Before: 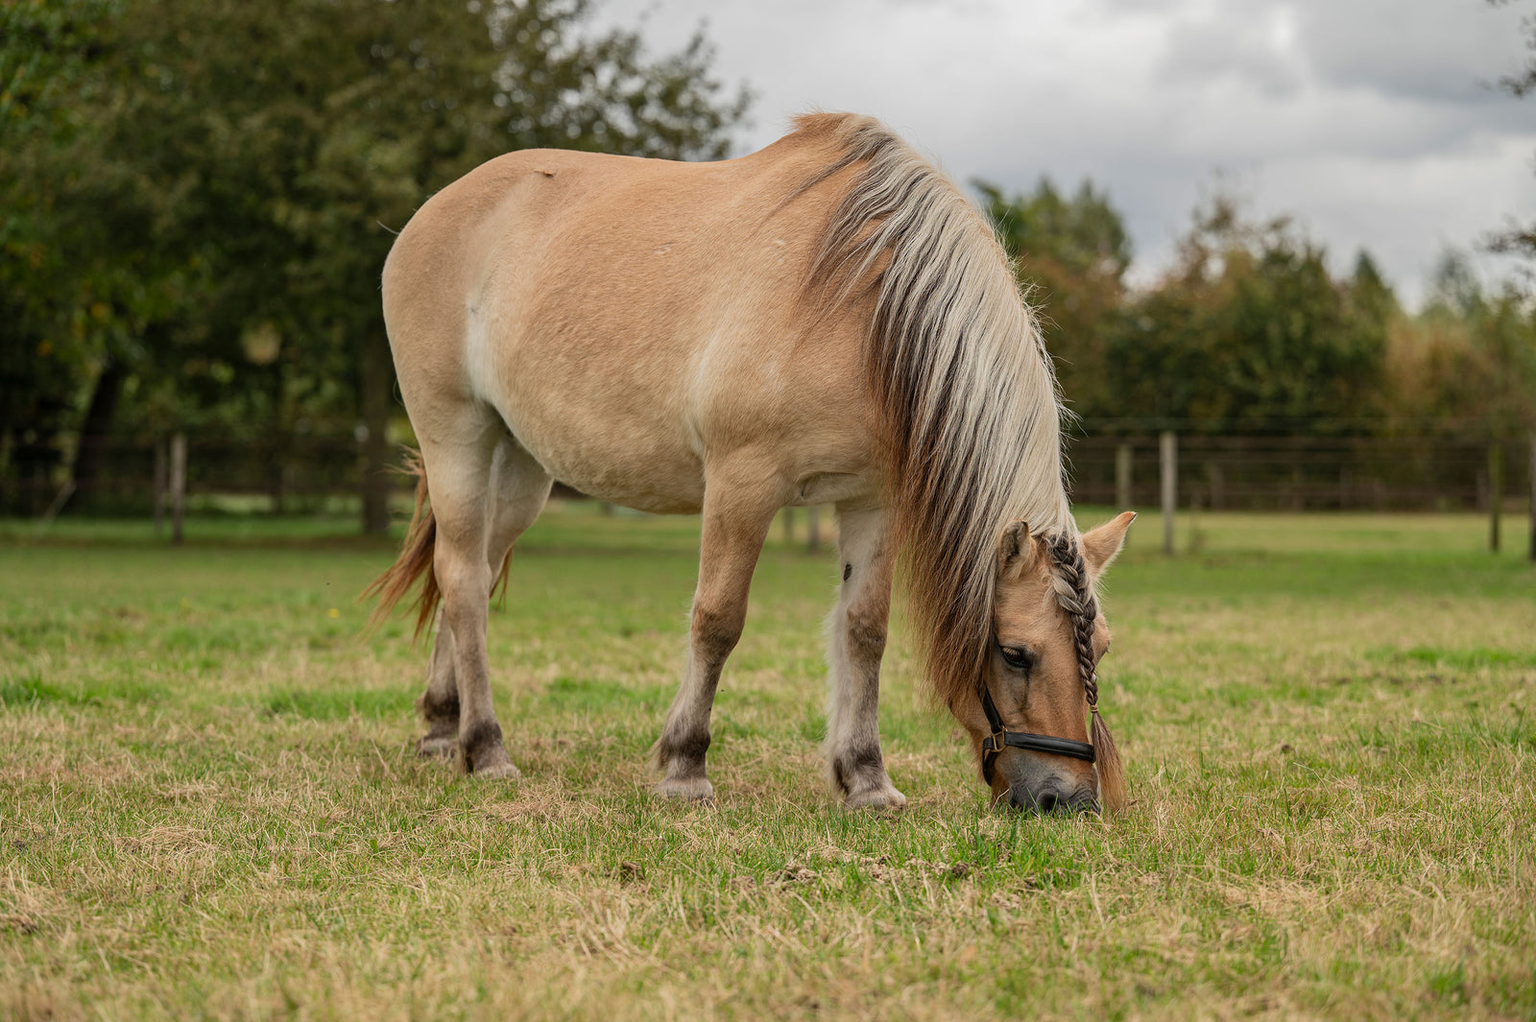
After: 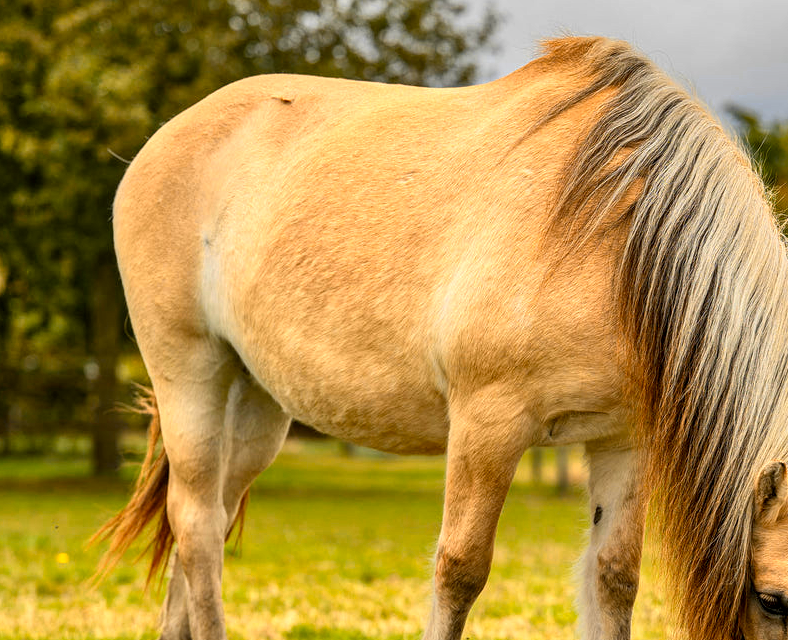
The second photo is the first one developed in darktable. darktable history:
color zones: curves: ch0 [(0.018, 0.548) (0.197, 0.654) (0.425, 0.447) (0.605, 0.658) (0.732, 0.579)]; ch1 [(0.105, 0.531) (0.224, 0.531) (0.386, 0.39) (0.618, 0.456) (0.732, 0.456) (0.956, 0.421)]; ch2 [(0.039, 0.583) (0.215, 0.465) (0.399, 0.544) (0.465, 0.548) (0.614, 0.447) (0.724, 0.43) (0.882, 0.623) (0.956, 0.632)]
shadows and highlights: soften with gaussian
color contrast: green-magenta contrast 1.12, blue-yellow contrast 1.95, unbound 0
crop: left 17.835%, top 7.675%, right 32.881%, bottom 32.213%
local contrast: on, module defaults
